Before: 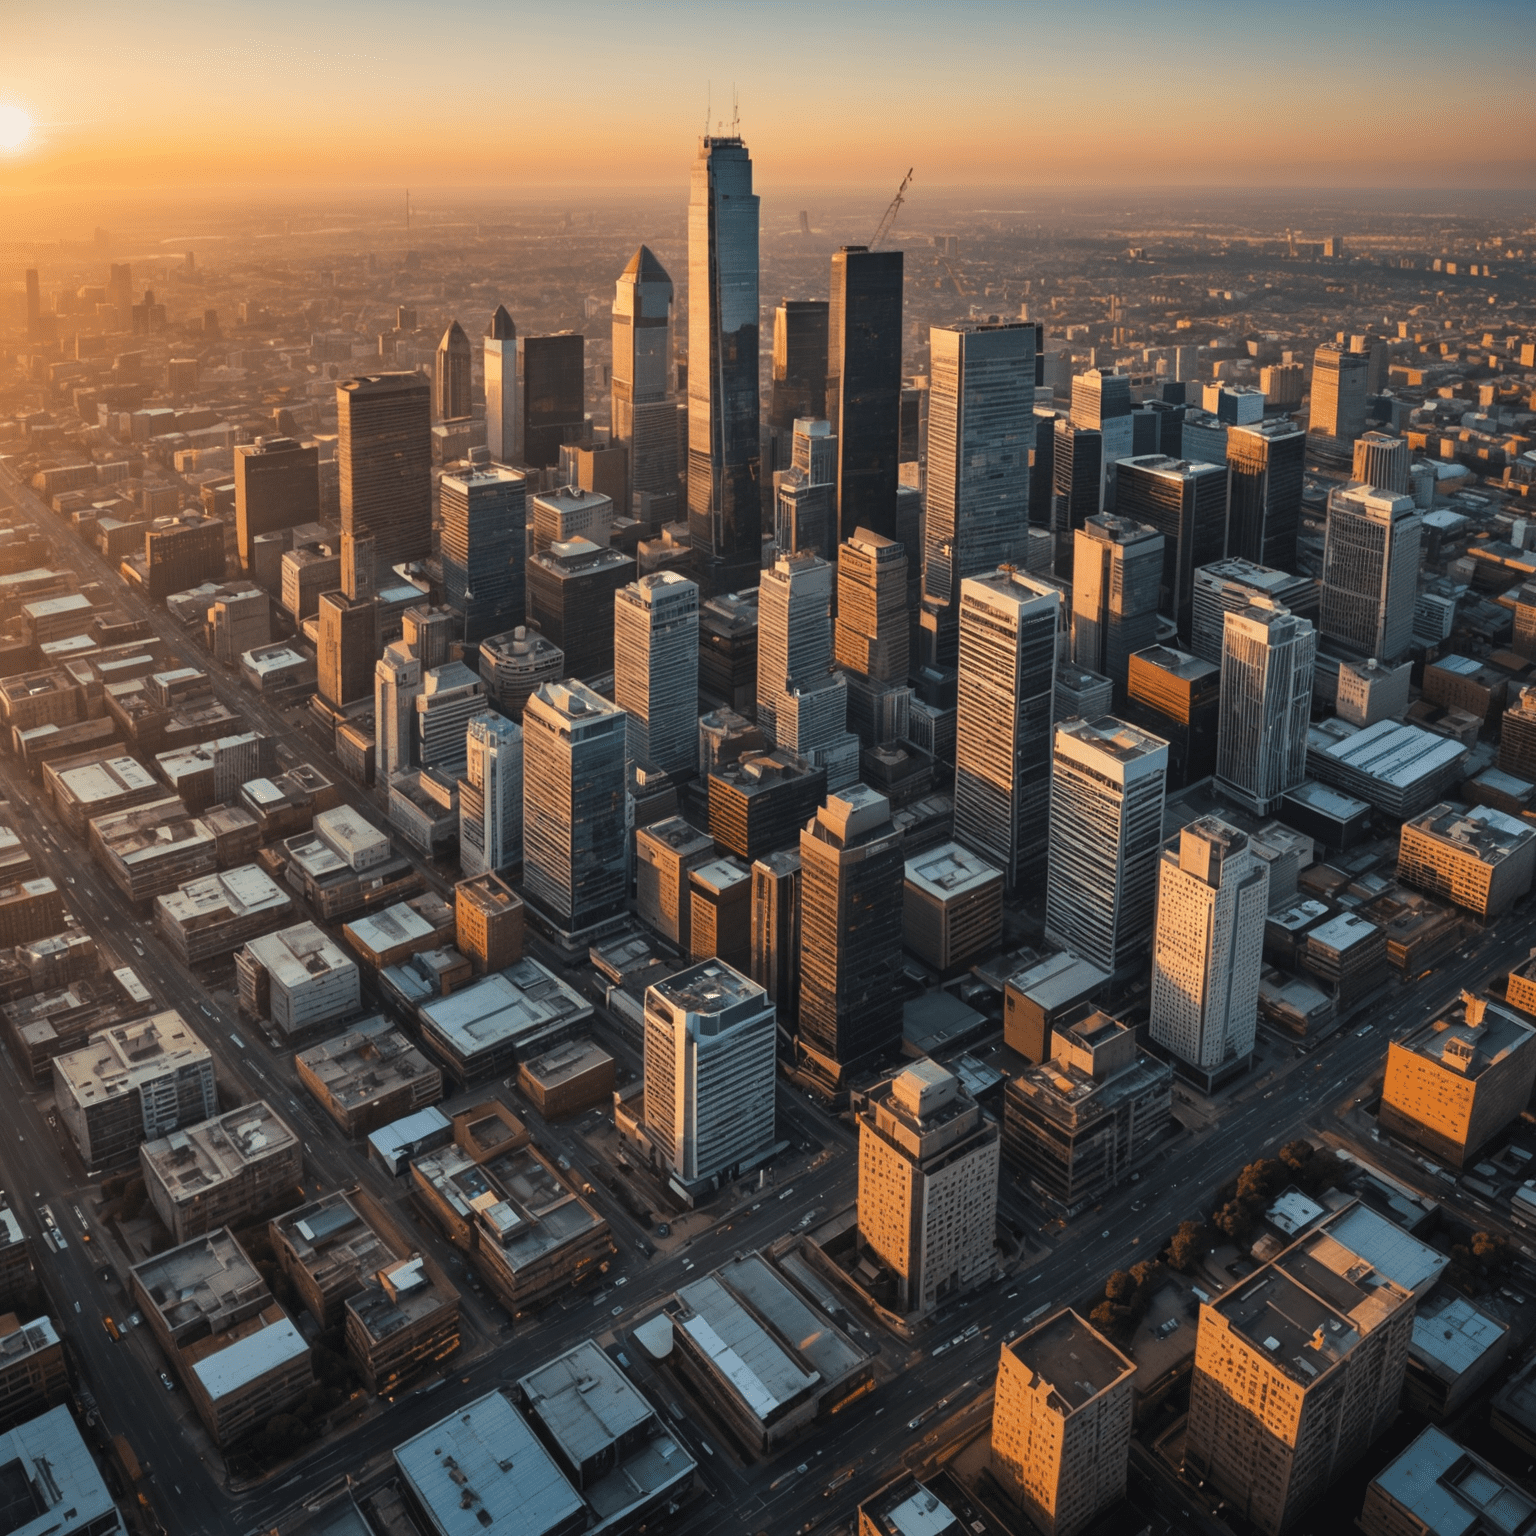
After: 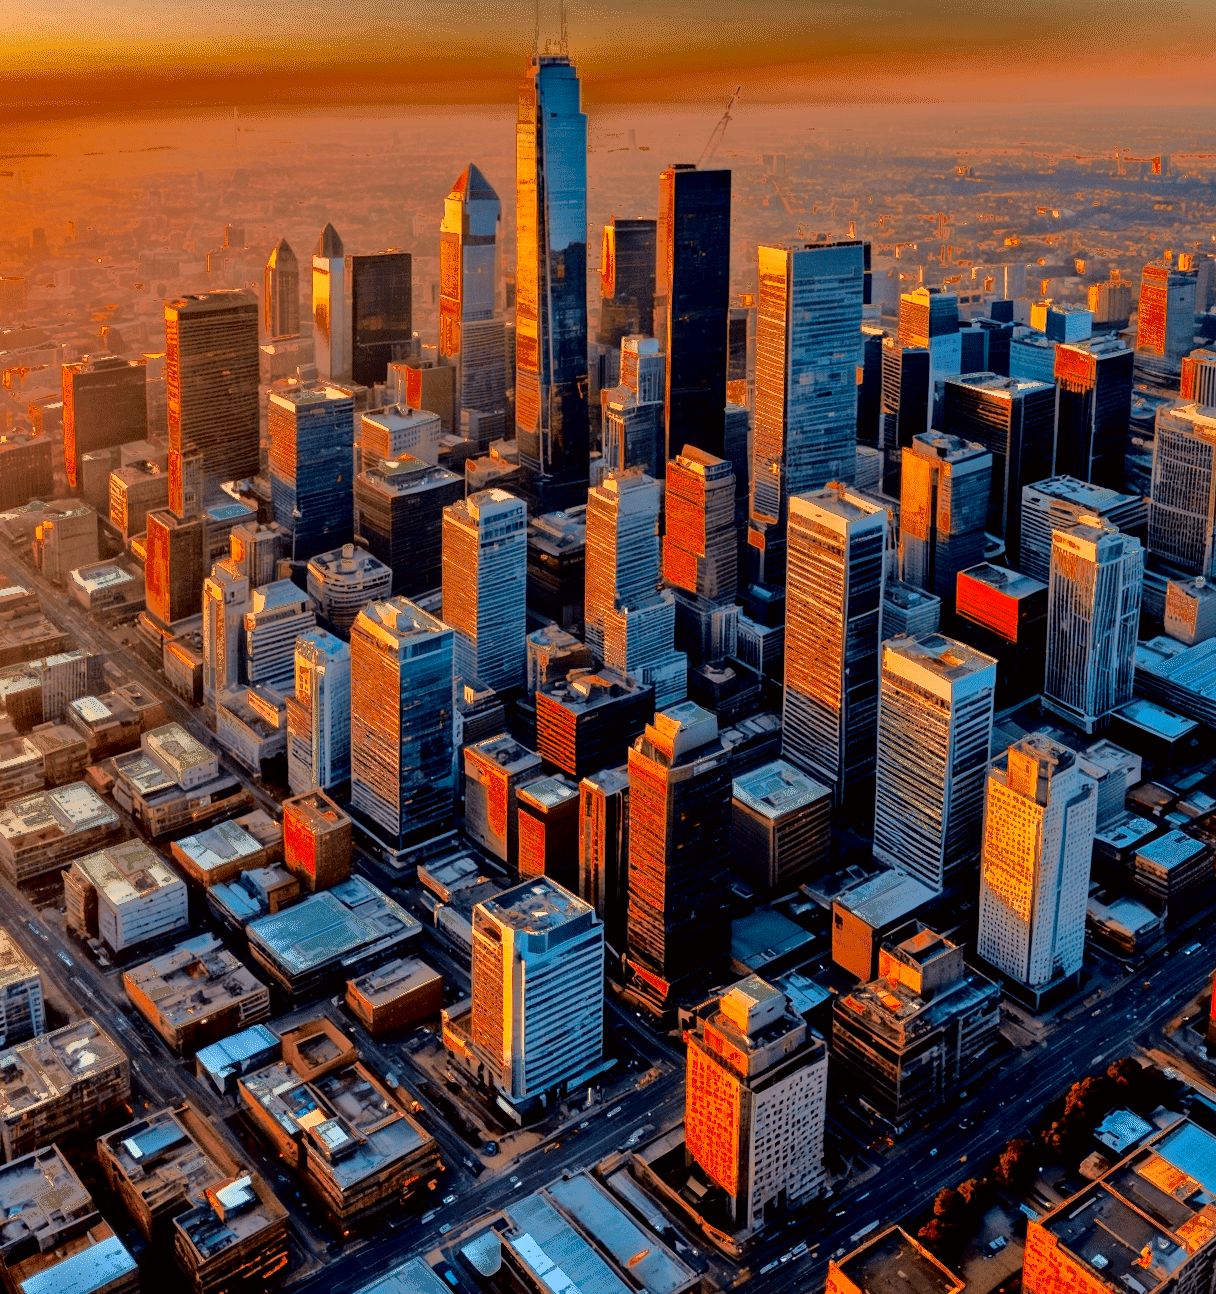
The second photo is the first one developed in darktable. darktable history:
fill light: exposure -0.73 EV, center 0.69, width 2.2
tone curve: curves: ch0 [(0.024, 0) (0.075, 0.034) (0.145, 0.098) (0.257, 0.259) (0.408, 0.45) (0.611, 0.64) (0.81, 0.857) (1, 1)]; ch1 [(0, 0) (0.287, 0.198) (0.501, 0.506) (0.56, 0.57) (0.712, 0.777) (0.976, 0.992)]; ch2 [(0, 0) (0.5, 0.5) (0.523, 0.552) (0.59, 0.603) (0.681, 0.754) (1, 1)], color space Lab, independent channels, preserve colors none
color balance rgb: shadows lift › chroma 1.41%, shadows lift › hue 260°, power › chroma 0.5%, power › hue 260°, highlights gain › chroma 1%, highlights gain › hue 27°, saturation formula JzAzBz (2021)
crop: left 11.225%, top 5.381%, right 9.565%, bottom 10.314%
exposure: black level correction 0.016, exposure -0.009 EV, compensate highlight preservation false
color contrast: green-magenta contrast 1.69, blue-yellow contrast 1.49
graduated density: rotation 5.63°, offset 76.9
tone equalizer: -7 EV 0.15 EV, -6 EV 0.6 EV, -5 EV 1.15 EV, -4 EV 1.33 EV, -3 EV 1.15 EV, -2 EV 0.6 EV, -1 EV 0.15 EV, mask exposure compensation -0.5 EV
